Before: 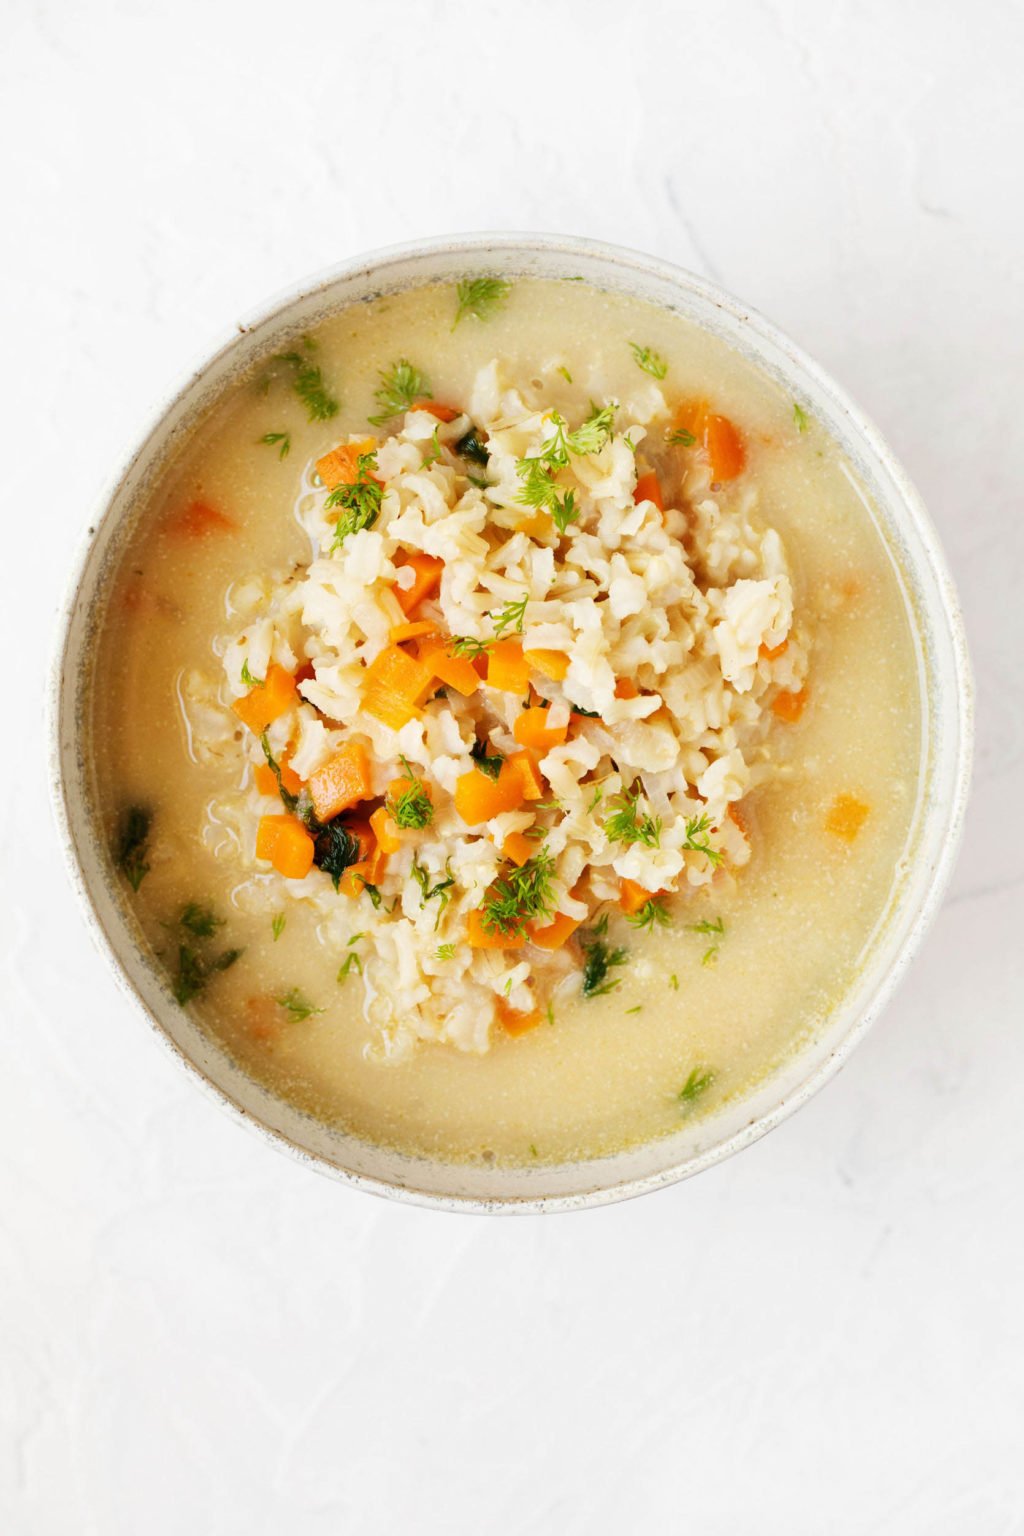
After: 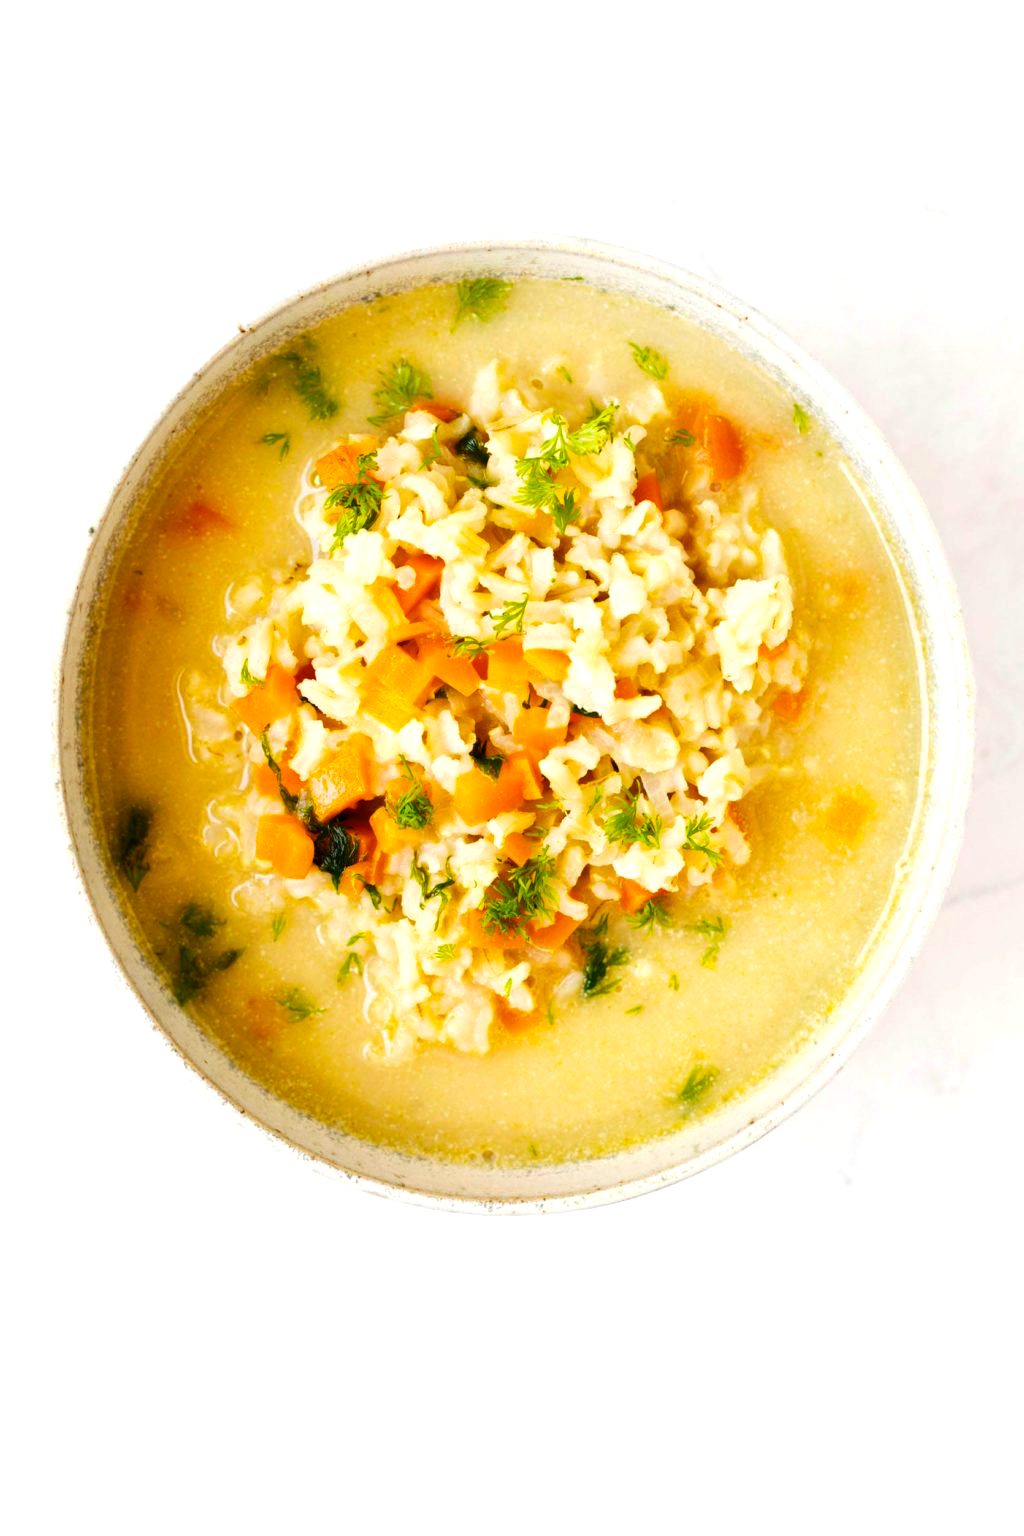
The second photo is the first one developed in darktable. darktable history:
color balance rgb: perceptual saturation grading › global saturation 31.183%, perceptual brilliance grading › highlights 9.721%, perceptual brilliance grading › mid-tones 5.538%, global vibrance 24.645%
